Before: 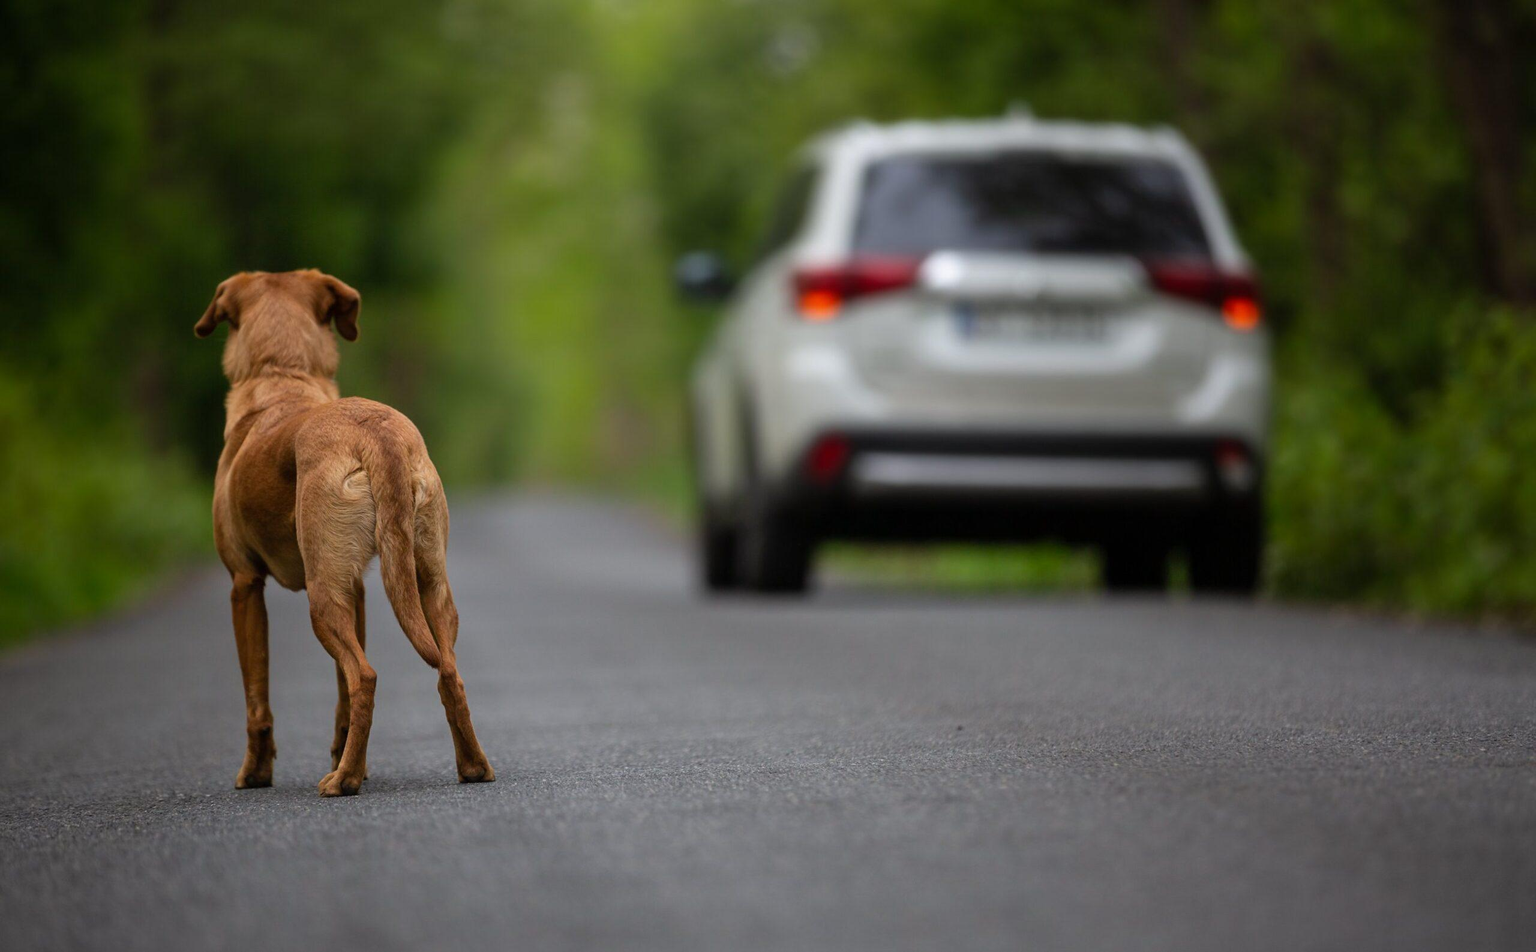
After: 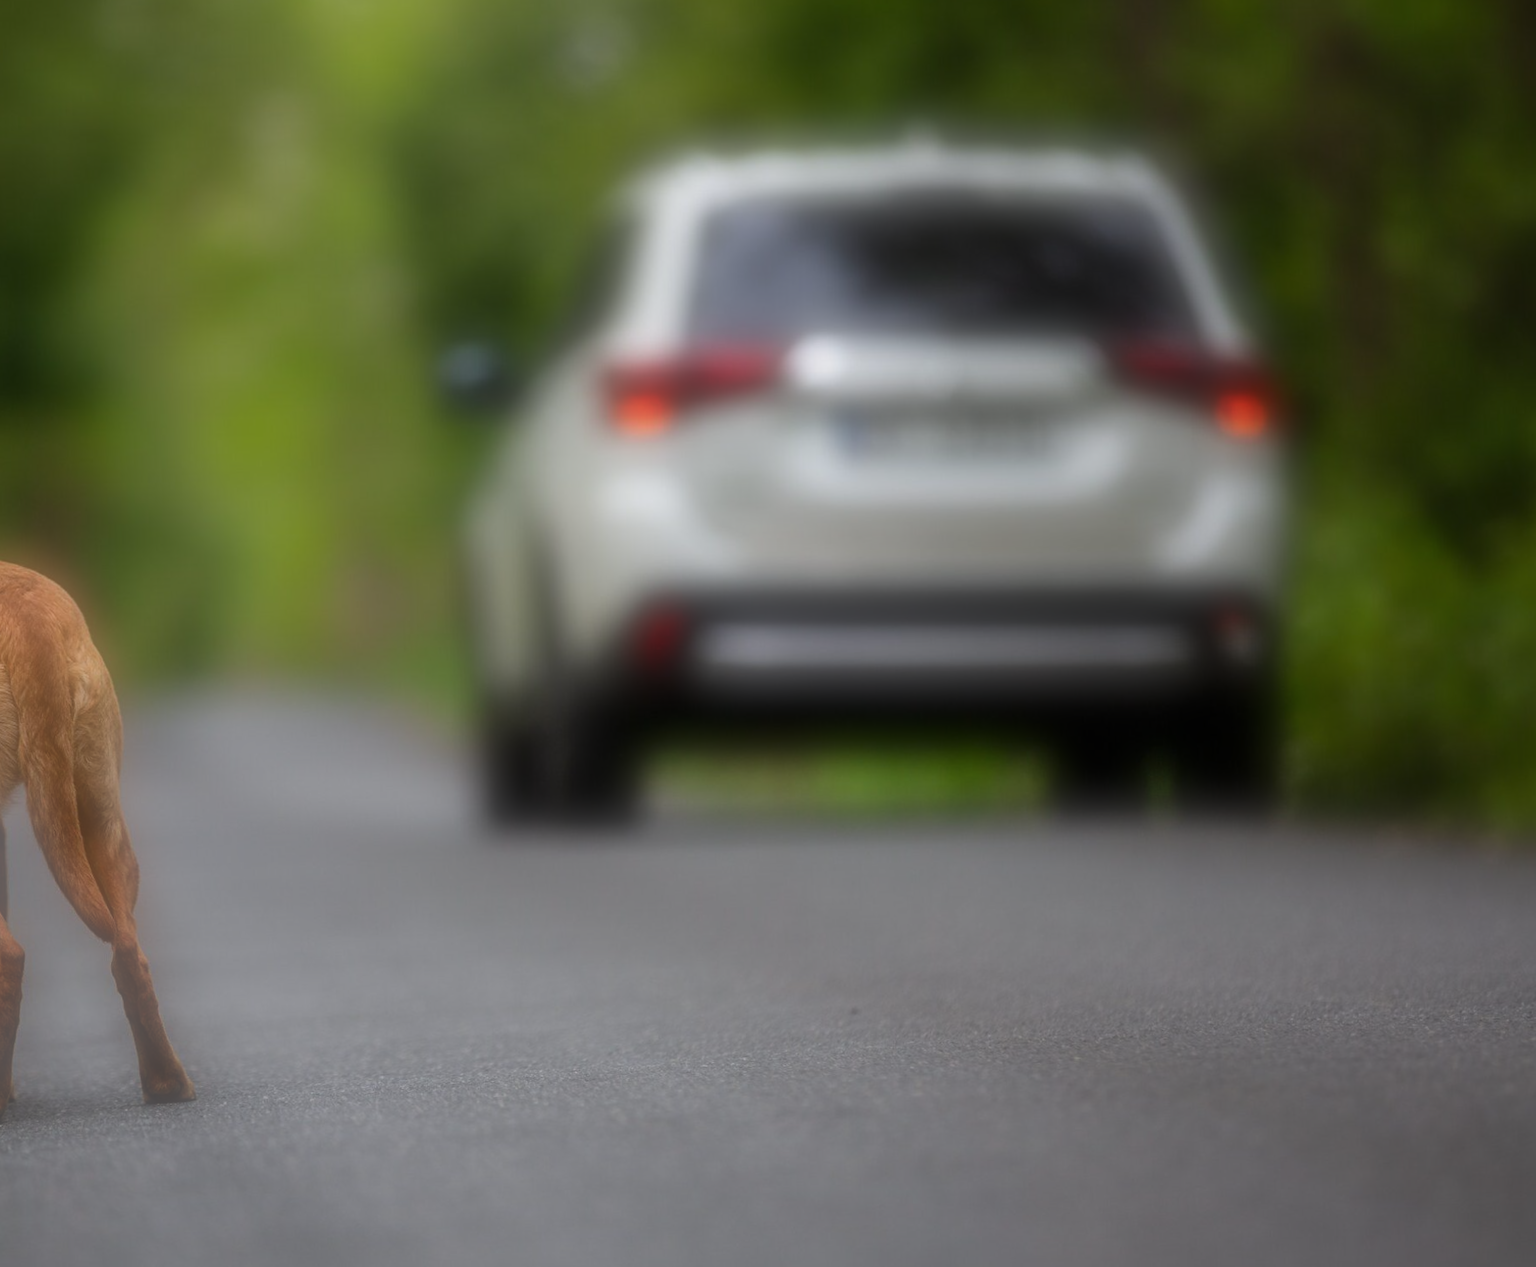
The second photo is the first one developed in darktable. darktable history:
crop and rotate: left 24.034%, top 2.838%, right 6.406%, bottom 6.299%
rotate and perspective: rotation -1.17°, automatic cropping off
soften: on, module defaults
